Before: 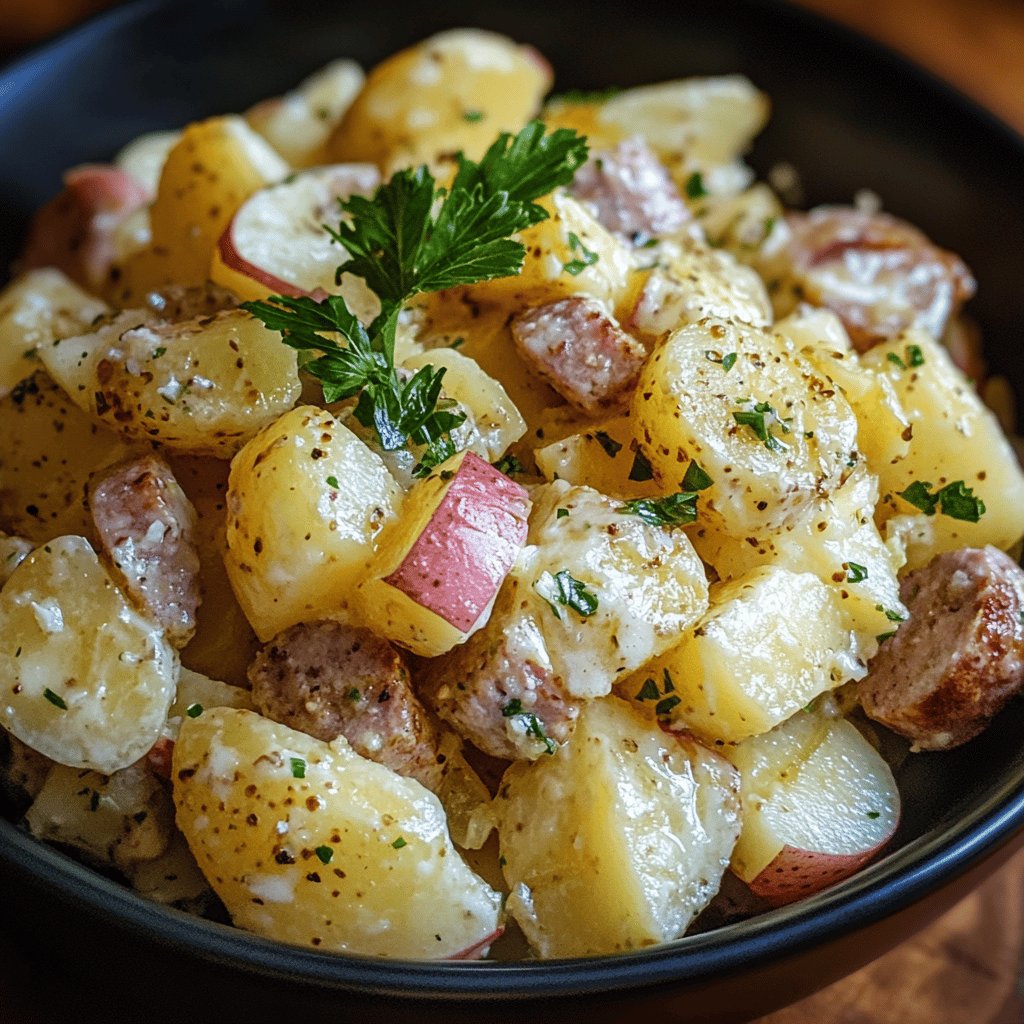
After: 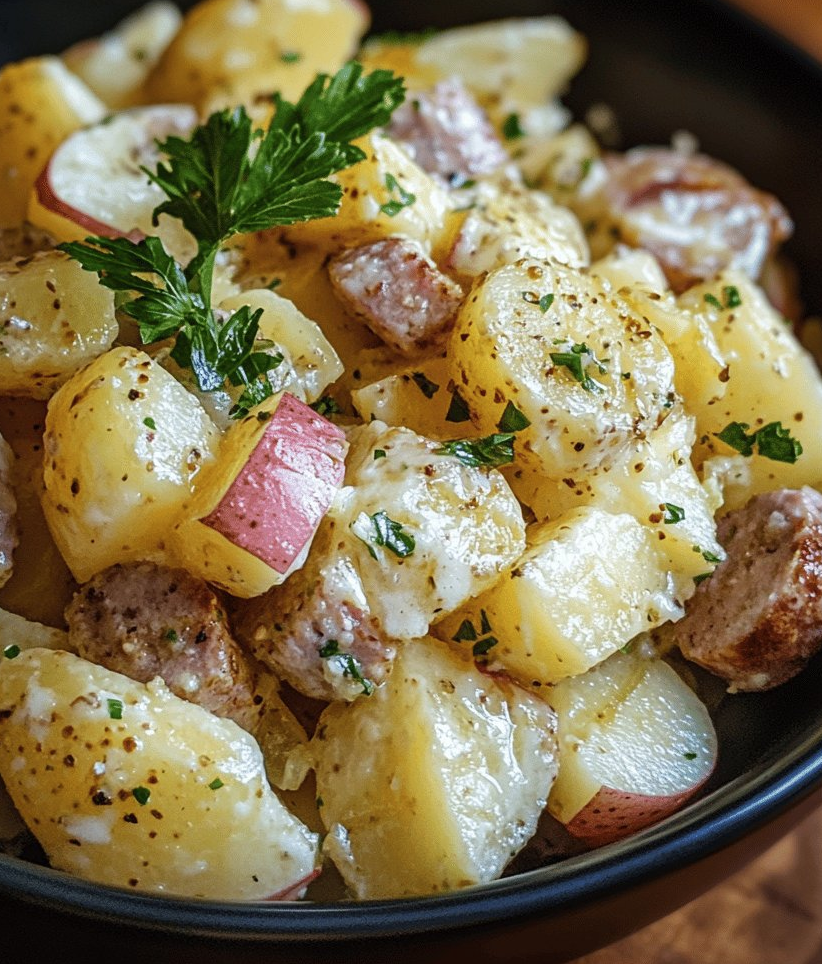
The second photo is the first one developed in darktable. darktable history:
crop and rotate: left 17.959%, top 5.771%, right 1.742%
contrast brightness saturation: saturation -0.05
